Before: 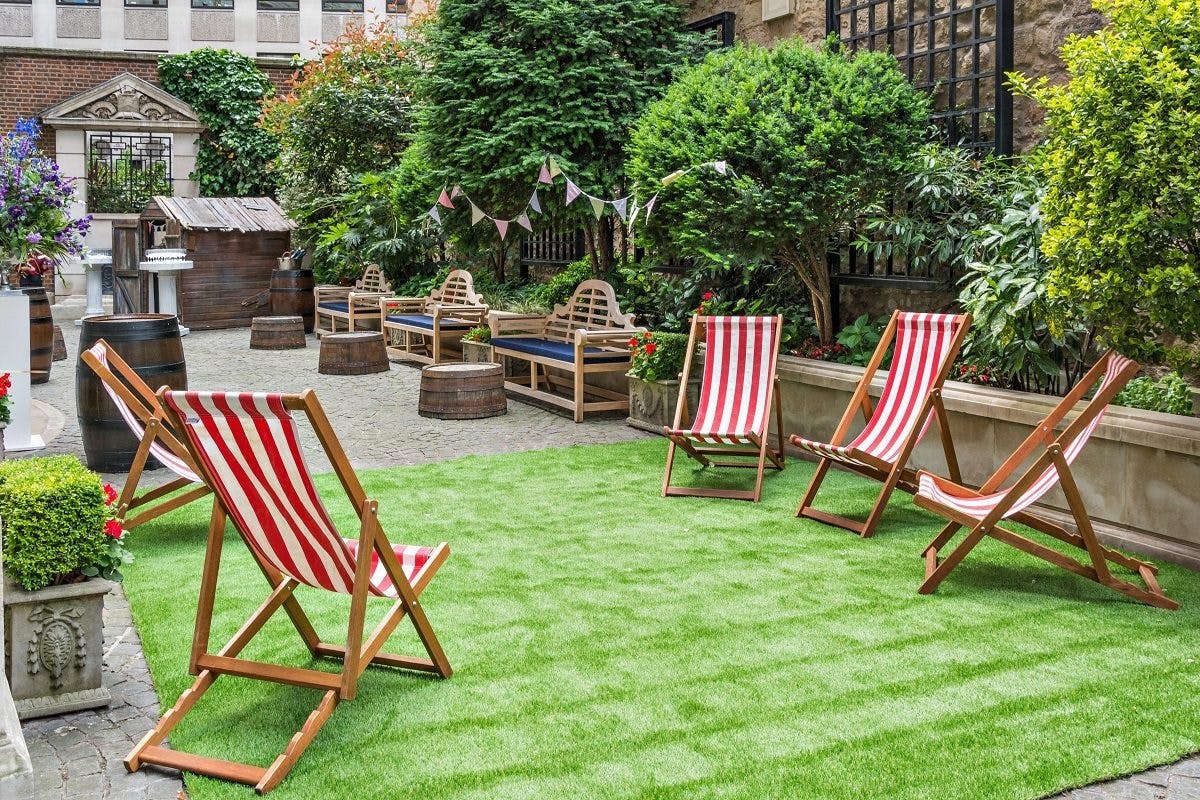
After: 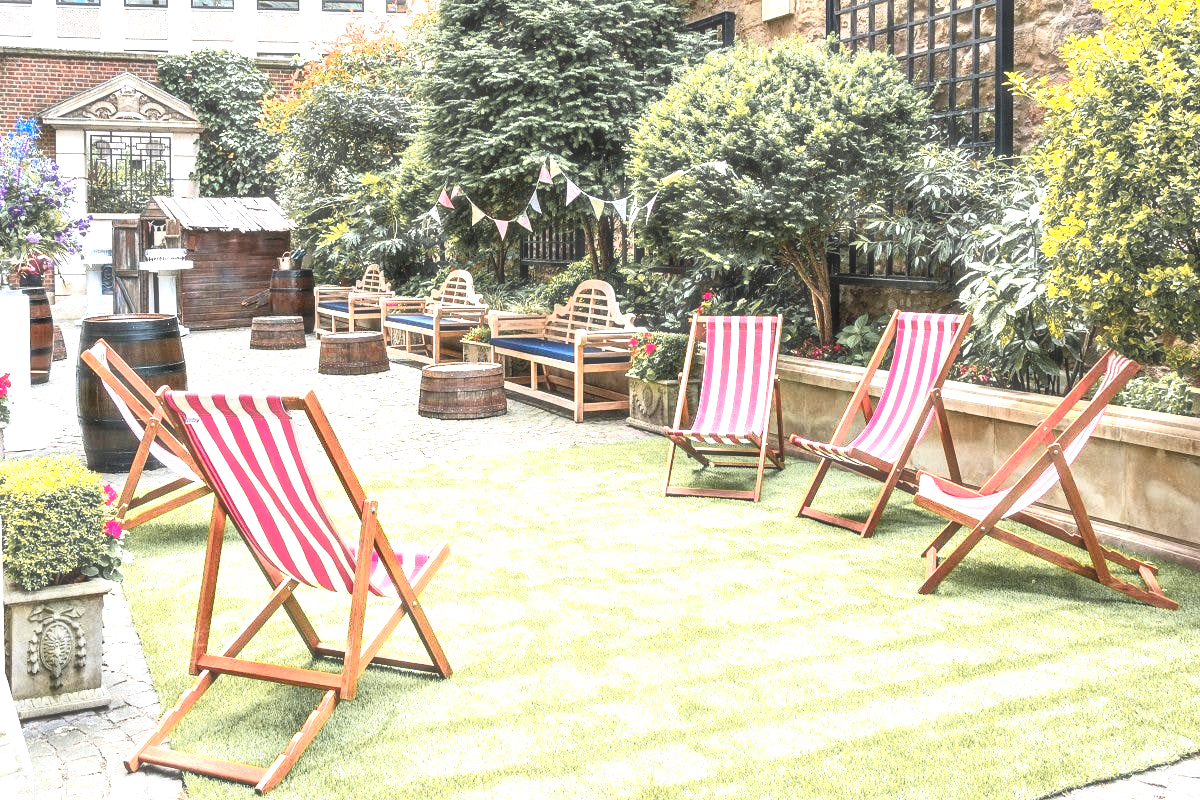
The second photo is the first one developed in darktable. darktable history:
haze removal: strength -0.1, adaptive false
shadows and highlights: shadows 0, highlights 40
exposure: black level correction 0, exposure 1.2 EV, compensate exposure bias true, compensate highlight preservation false
color zones: curves: ch1 [(0.263, 0.53) (0.376, 0.287) (0.487, 0.512) (0.748, 0.547) (1, 0.513)]; ch2 [(0.262, 0.45) (0.751, 0.477)], mix 31.98%
